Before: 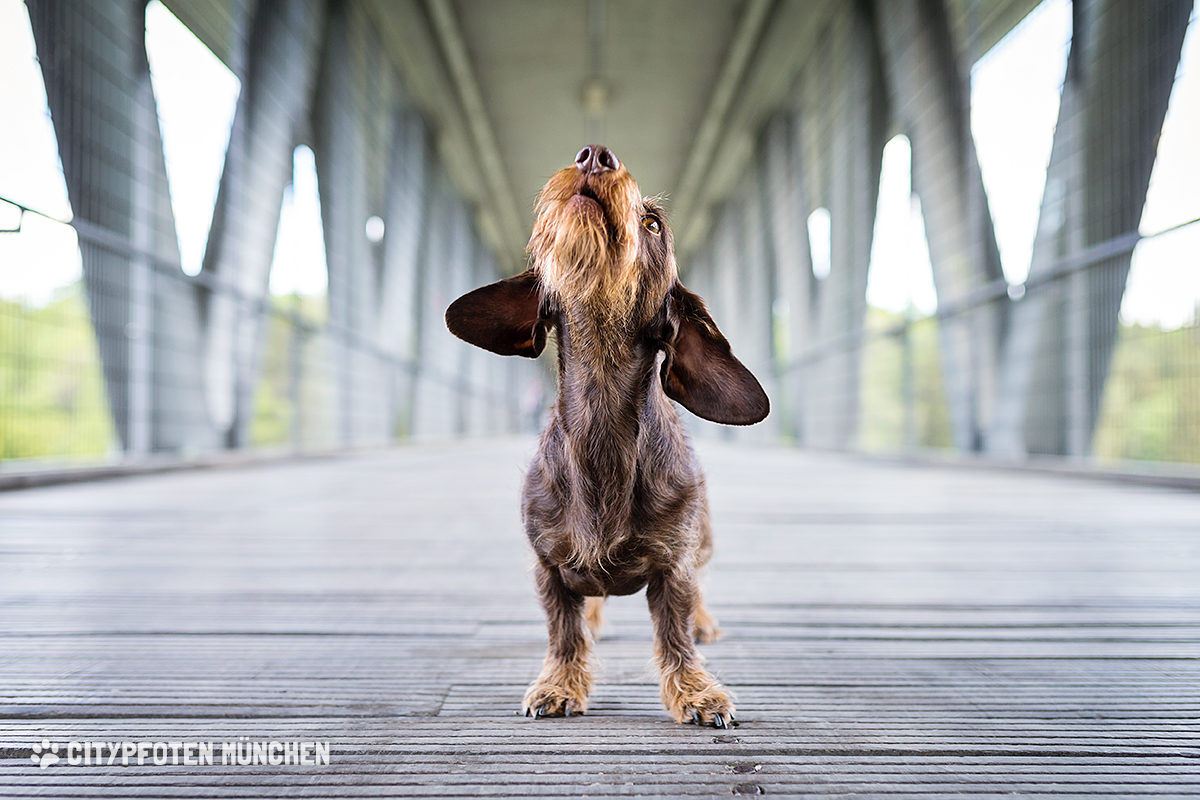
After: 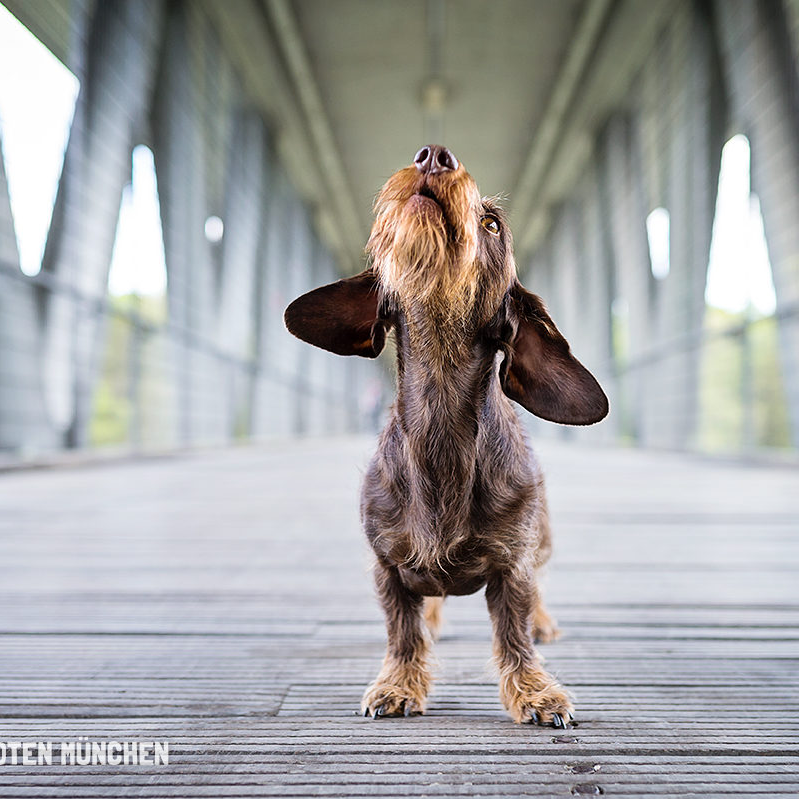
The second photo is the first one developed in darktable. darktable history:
crop and rotate: left 13.444%, right 19.902%
